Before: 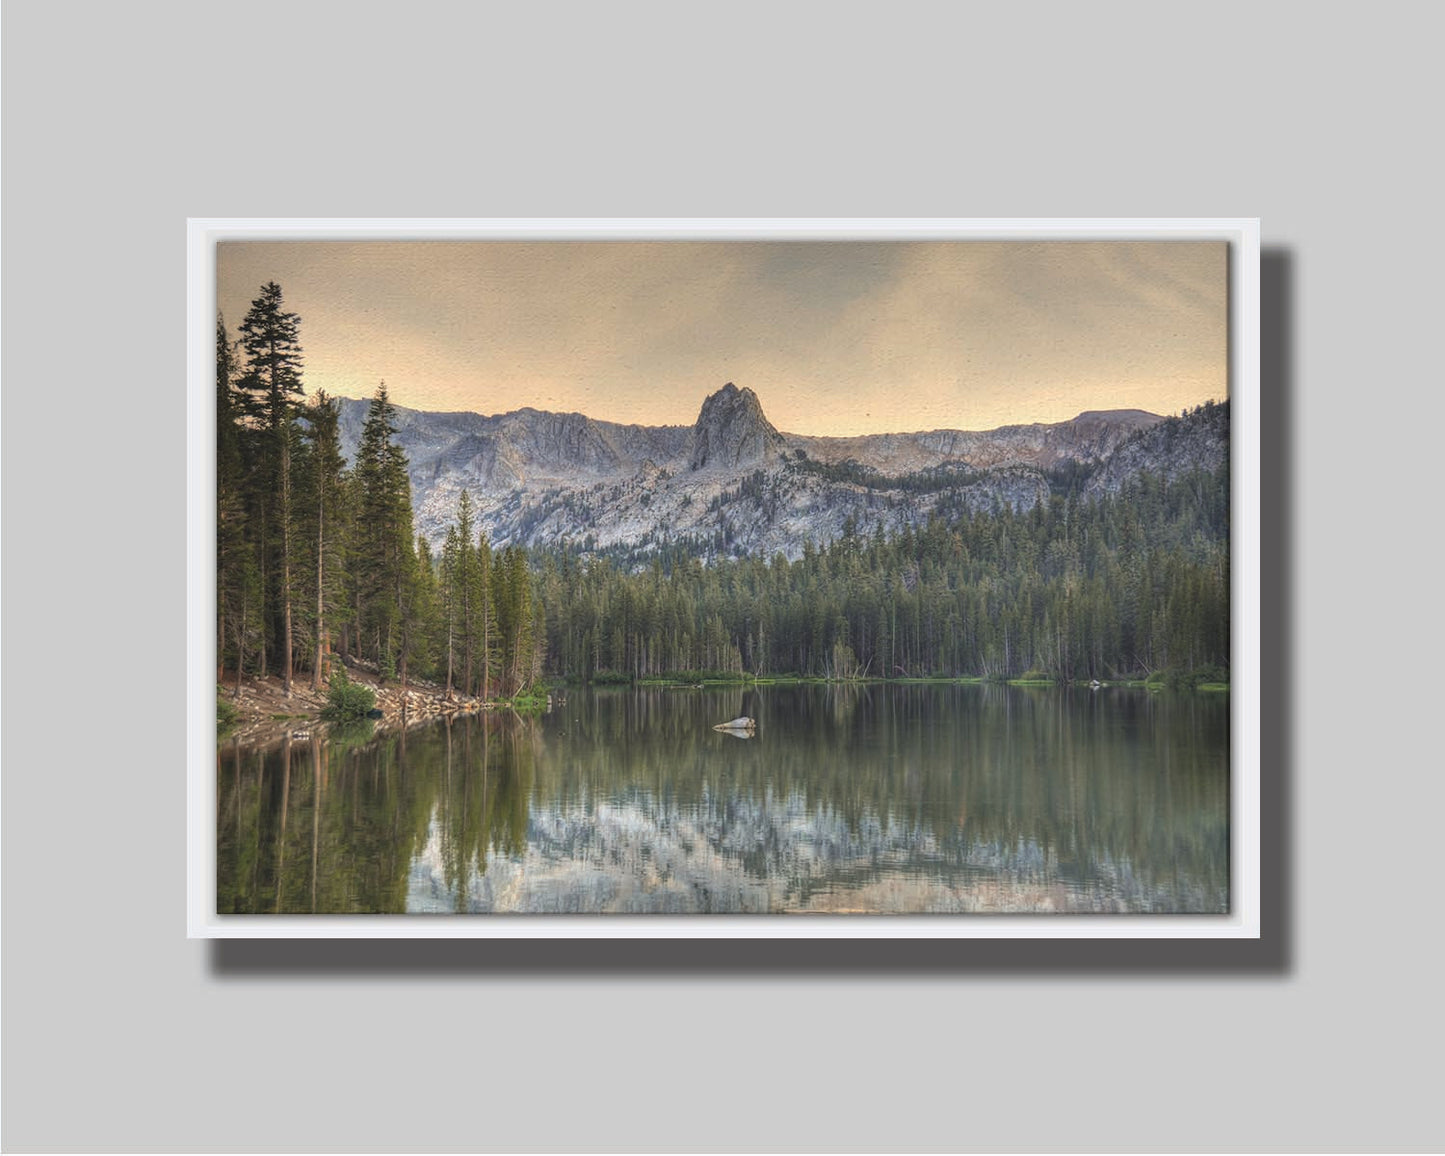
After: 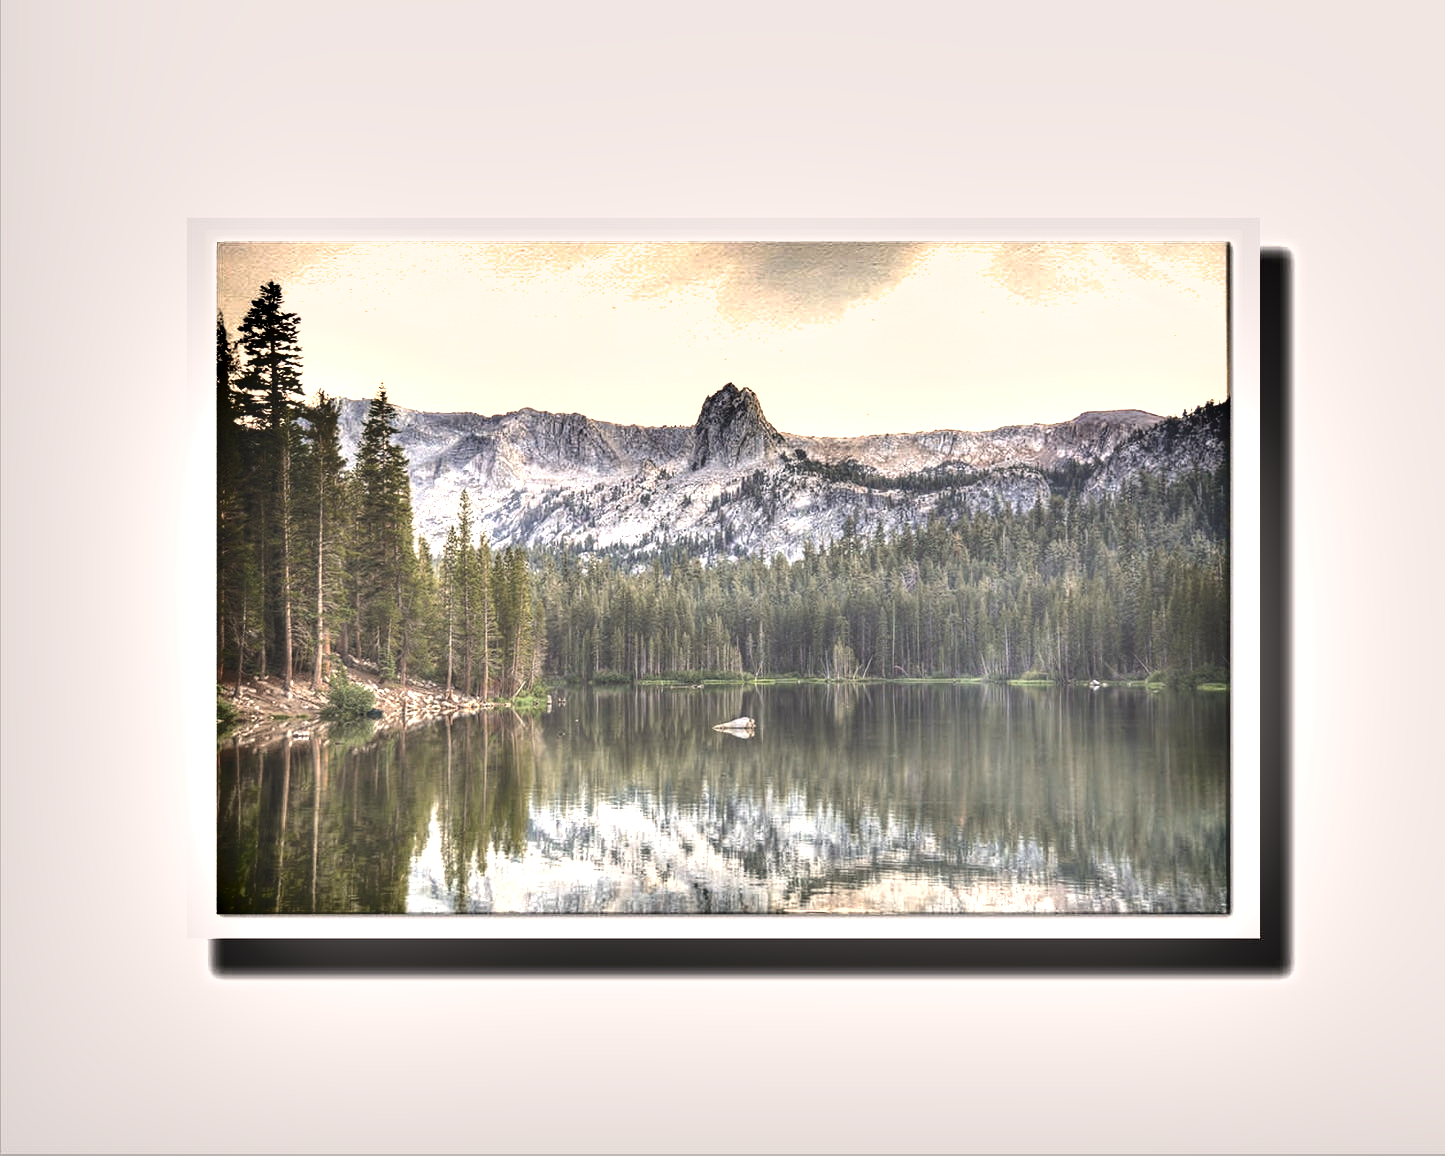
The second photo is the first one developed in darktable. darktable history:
exposure: black level correction 0, exposure 1.402 EV, compensate highlight preservation false
color correction: highlights a* 5.57, highlights b* 5.16, saturation 0.658
shadows and highlights: soften with gaussian
